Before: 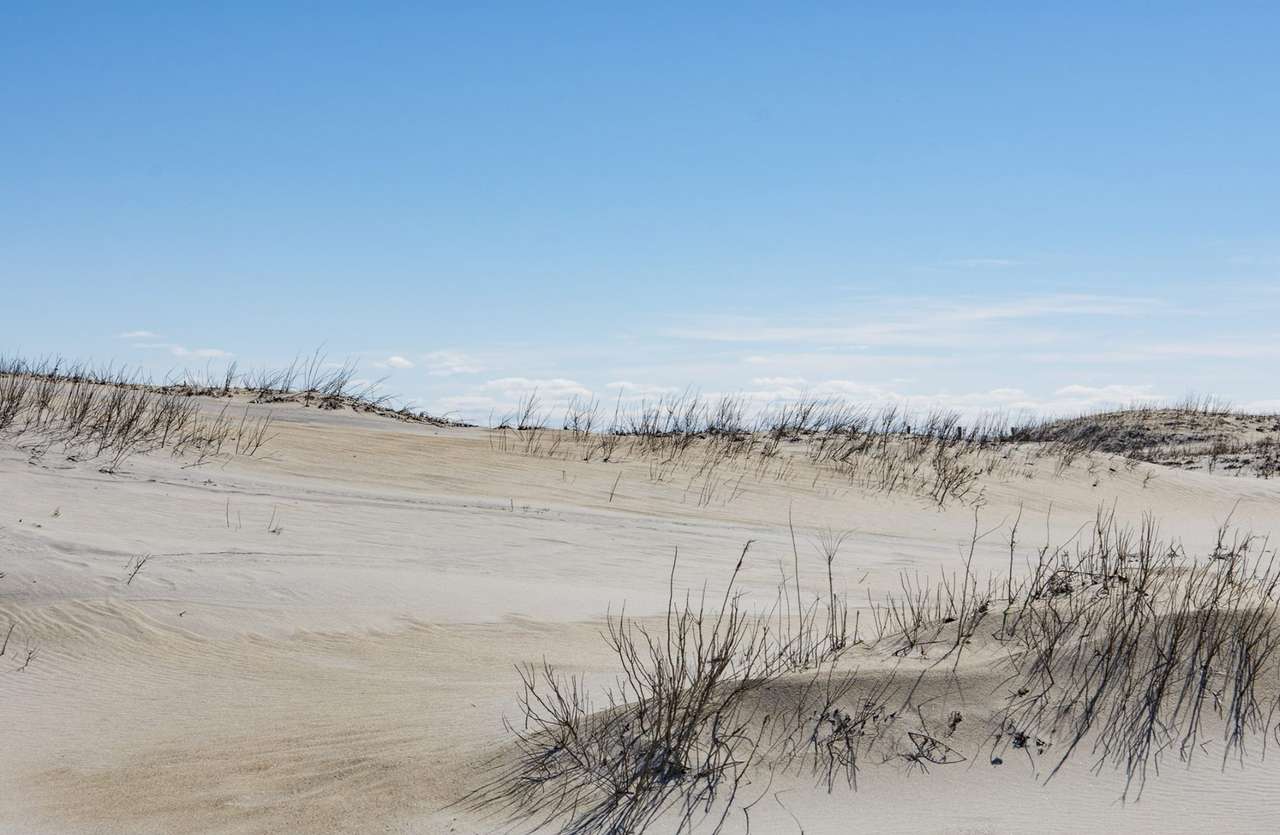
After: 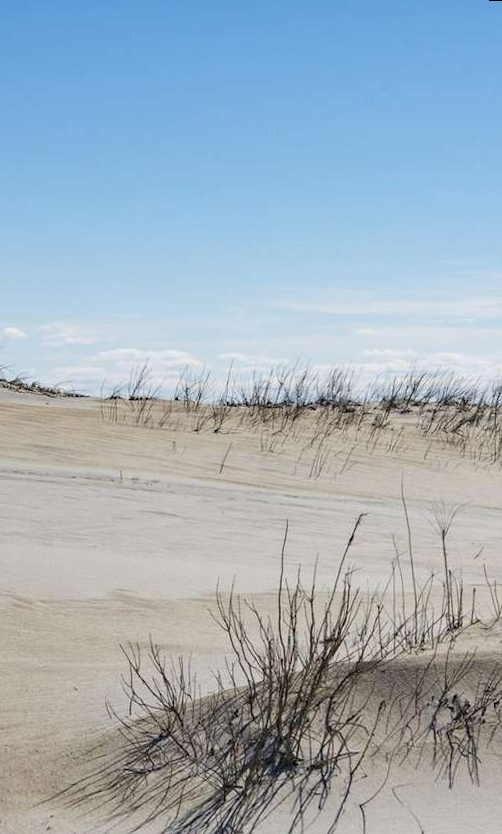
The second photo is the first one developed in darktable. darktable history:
crop: left 28.583%, right 29.231%
rotate and perspective: rotation 0.215°, lens shift (vertical) -0.139, crop left 0.069, crop right 0.939, crop top 0.002, crop bottom 0.996
